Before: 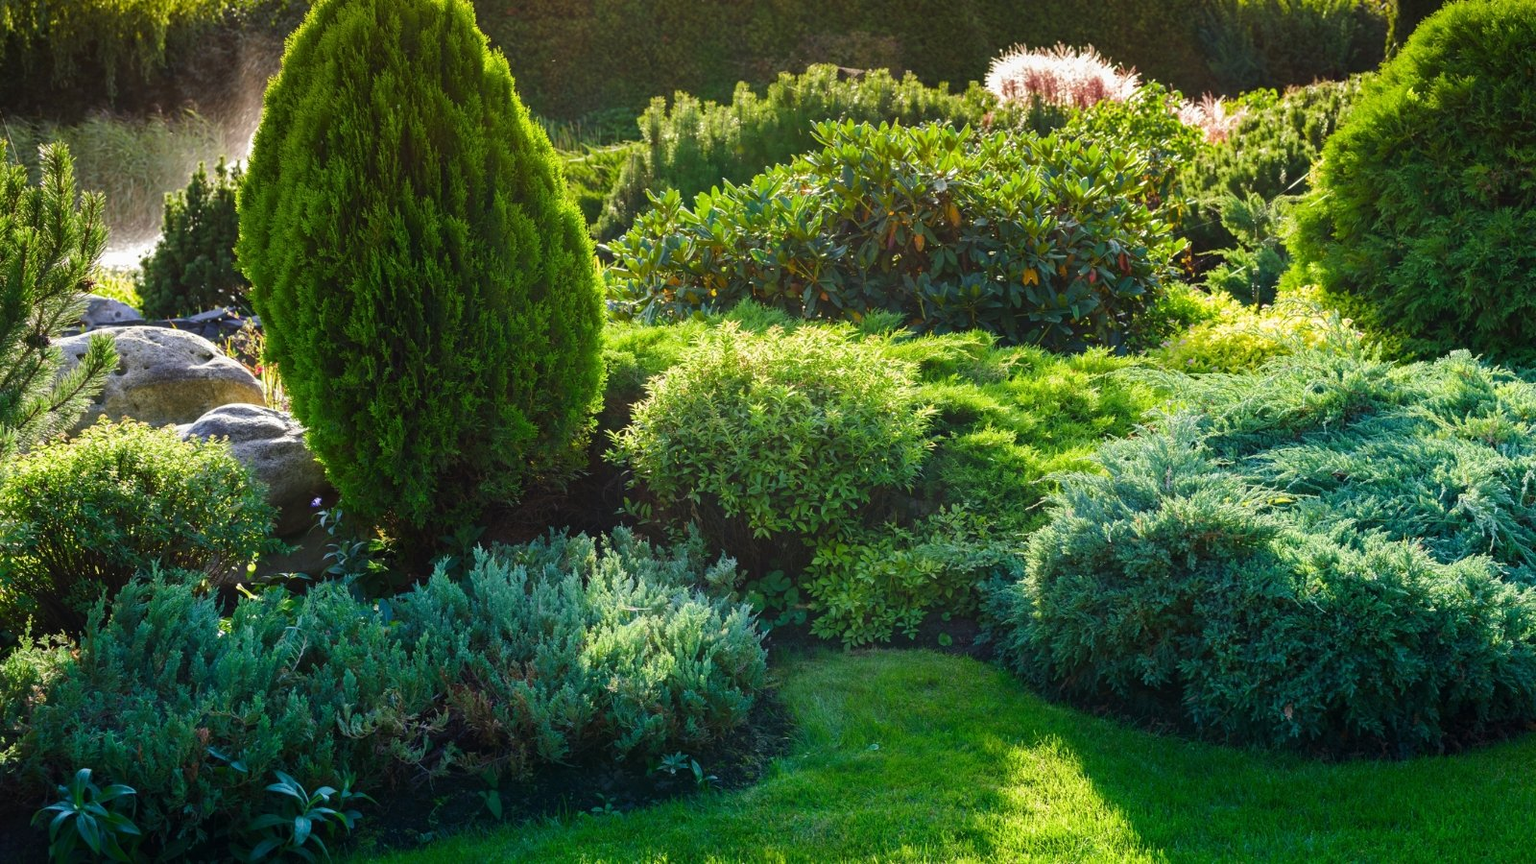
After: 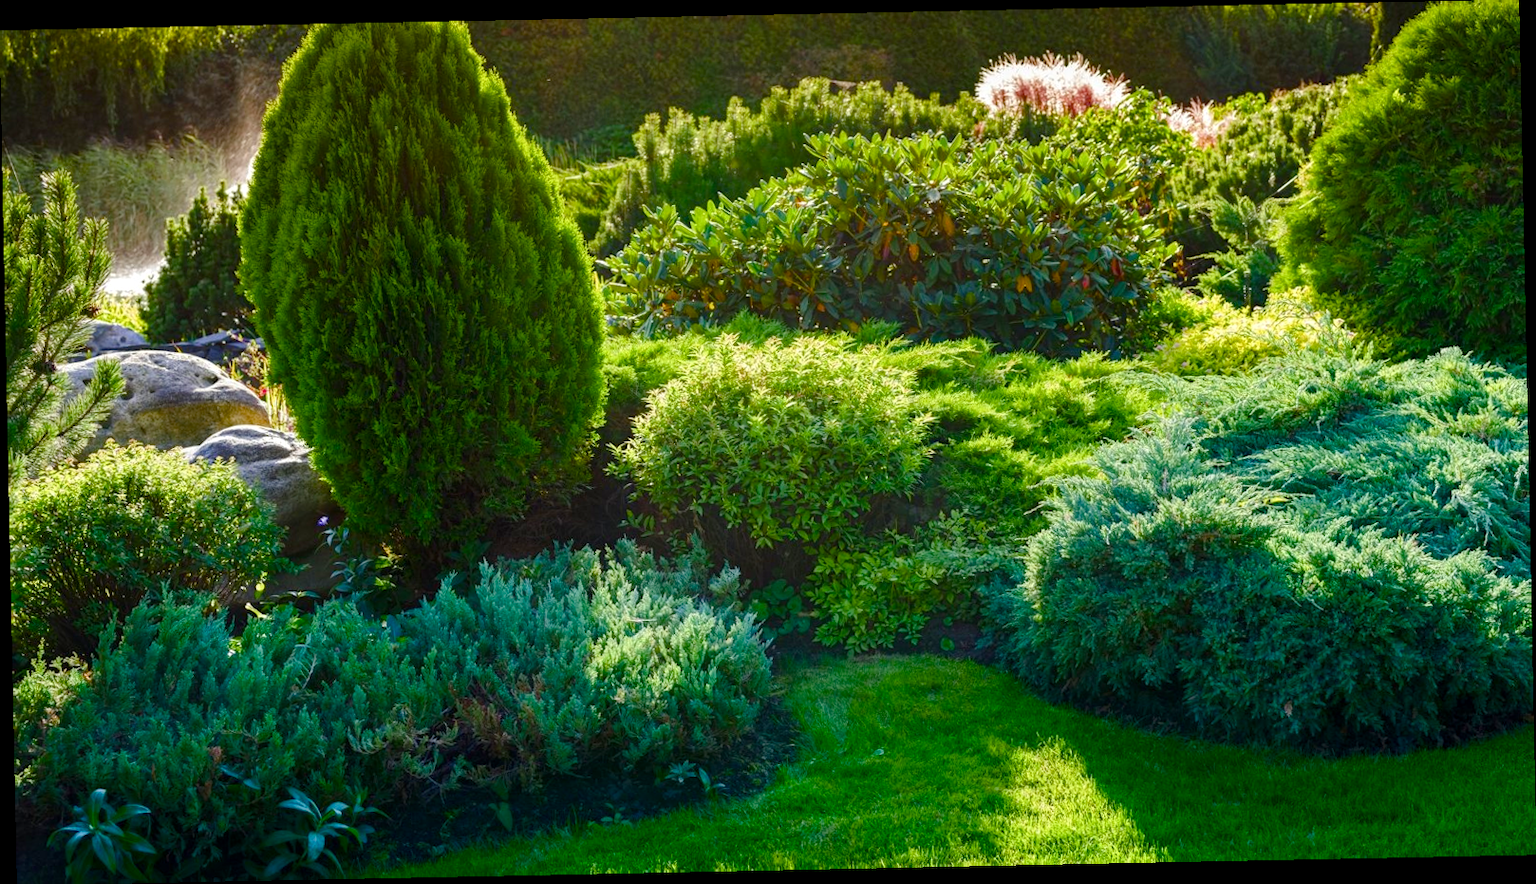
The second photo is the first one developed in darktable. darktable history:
rotate and perspective: rotation -1.17°, automatic cropping off
local contrast: highlights 100%, shadows 100%, detail 120%, midtone range 0.2
color balance rgb: perceptual saturation grading › global saturation 20%, perceptual saturation grading › highlights -25%, perceptual saturation grading › shadows 50%
